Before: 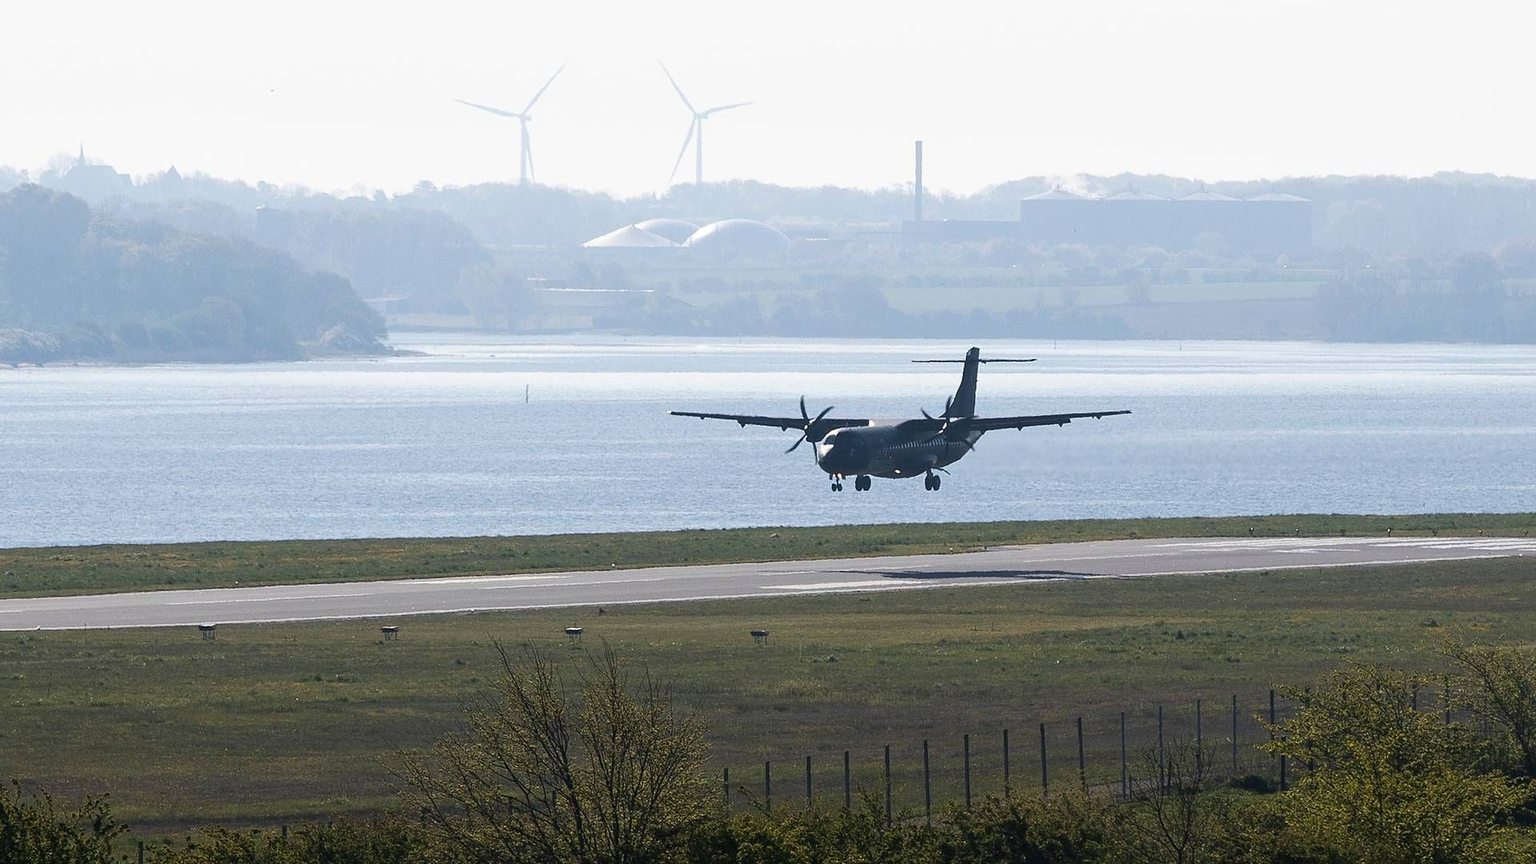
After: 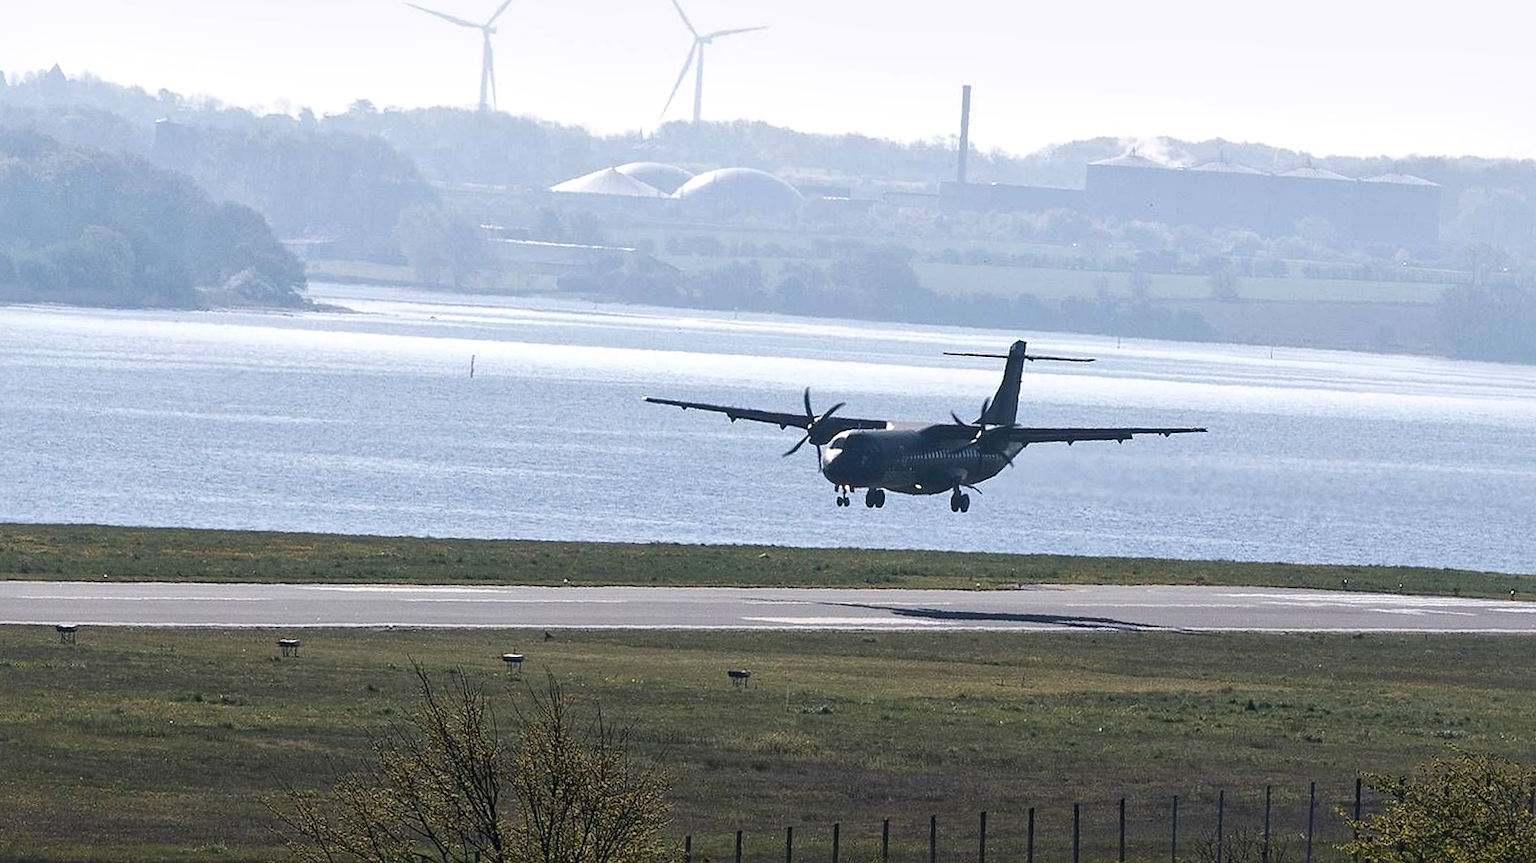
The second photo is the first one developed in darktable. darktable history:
white balance: red 1.004, blue 1.024
local contrast: mode bilateral grid, contrast 20, coarseness 50, detail 144%, midtone range 0.2
crop and rotate: angle -3.27°, left 5.211%, top 5.211%, right 4.607%, bottom 4.607%
